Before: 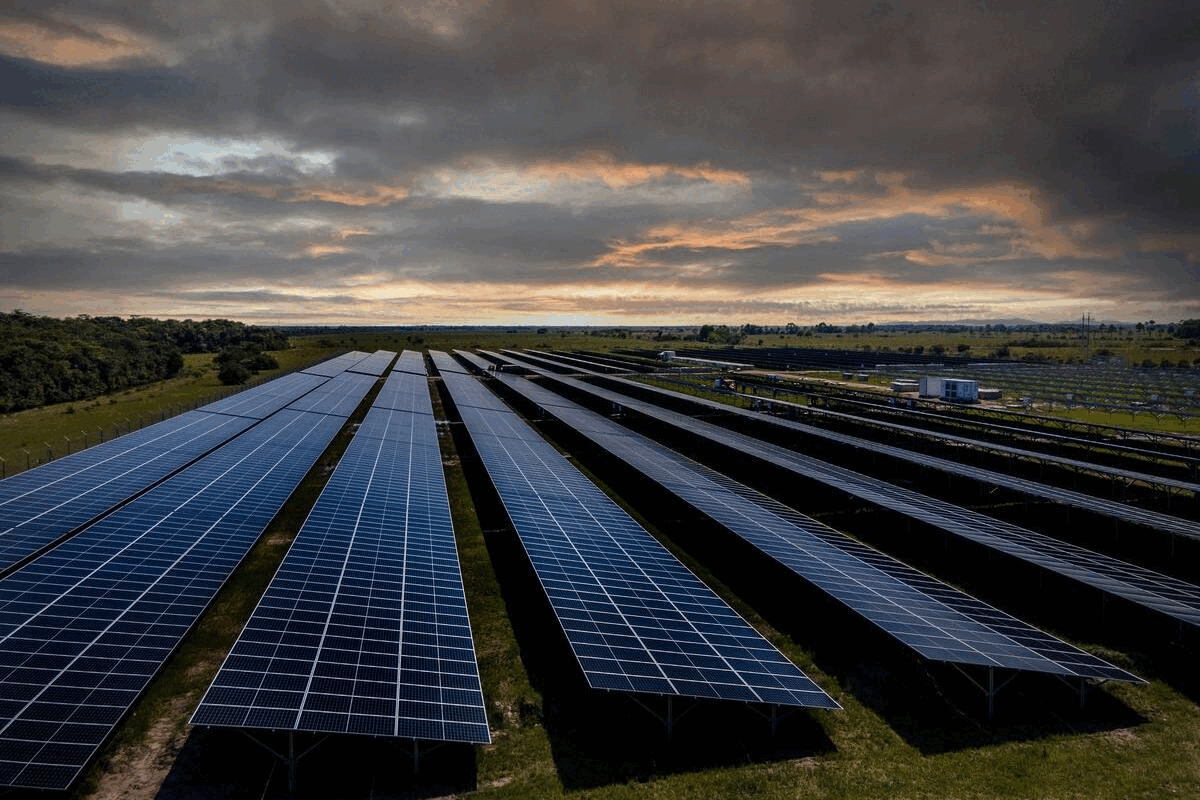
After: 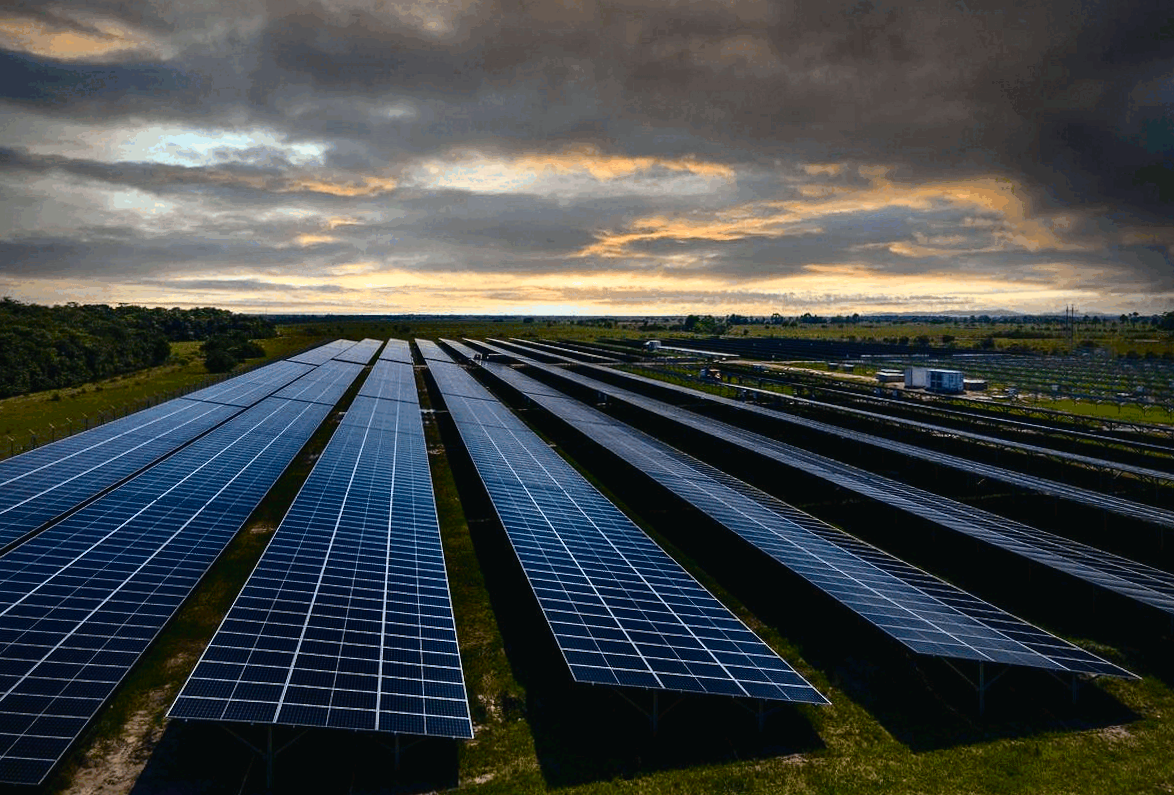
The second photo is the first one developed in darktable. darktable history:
tone curve: curves: ch0 [(0, 0.018) (0.162, 0.128) (0.434, 0.478) (0.667, 0.785) (0.819, 0.943) (1, 0.991)]; ch1 [(0, 0) (0.402, 0.36) (0.476, 0.449) (0.506, 0.505) (0.523, 0.518) (0.582, 0.586) (0.641, 0.668) (0.7, 0.741) (1, 1)]; ch2 [(0, 0) (0.416, 0.403) (0.483, 0.472) (0.503, 0.505) (0.521, 0.519) (0.547, 0.561) (0.597, 0.643) (0.699, 0.759) (0.997, 0.858)], color space Lab, independent channels
rotate and perspective: rotation 0.226°, lens shift (vertical) -0.042, crop left 0.023, crop right 0.982, crop top 0.006, crop bottom 0.994
